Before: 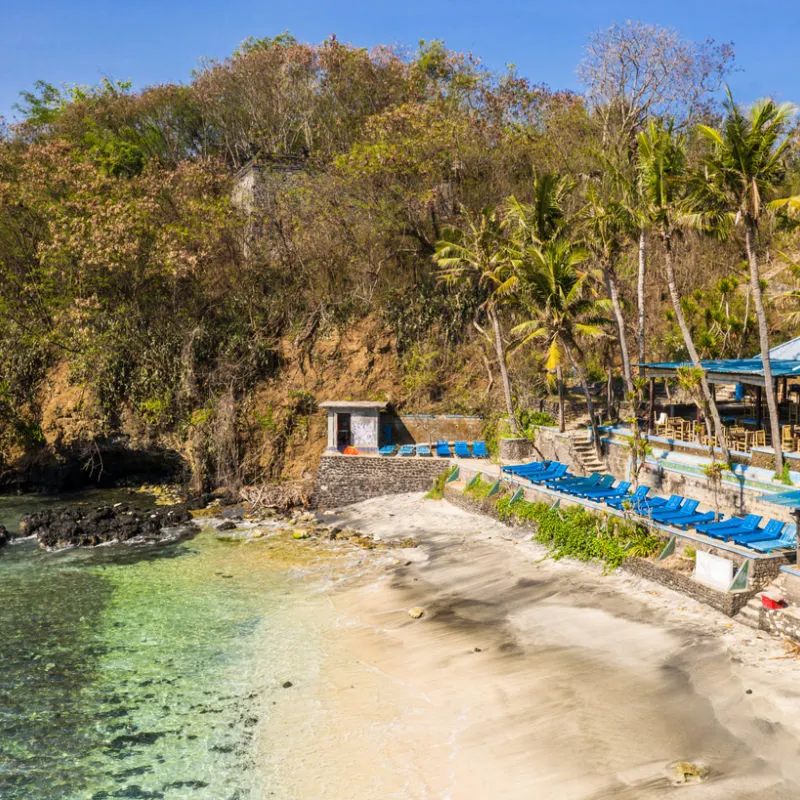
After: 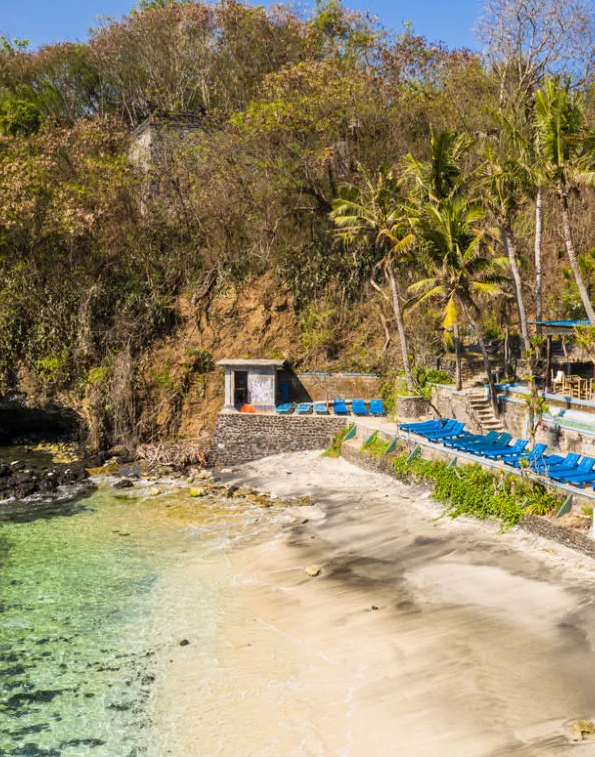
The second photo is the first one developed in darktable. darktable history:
crop and rotate: left 12.94%, top 5.289%, right 12.63%
